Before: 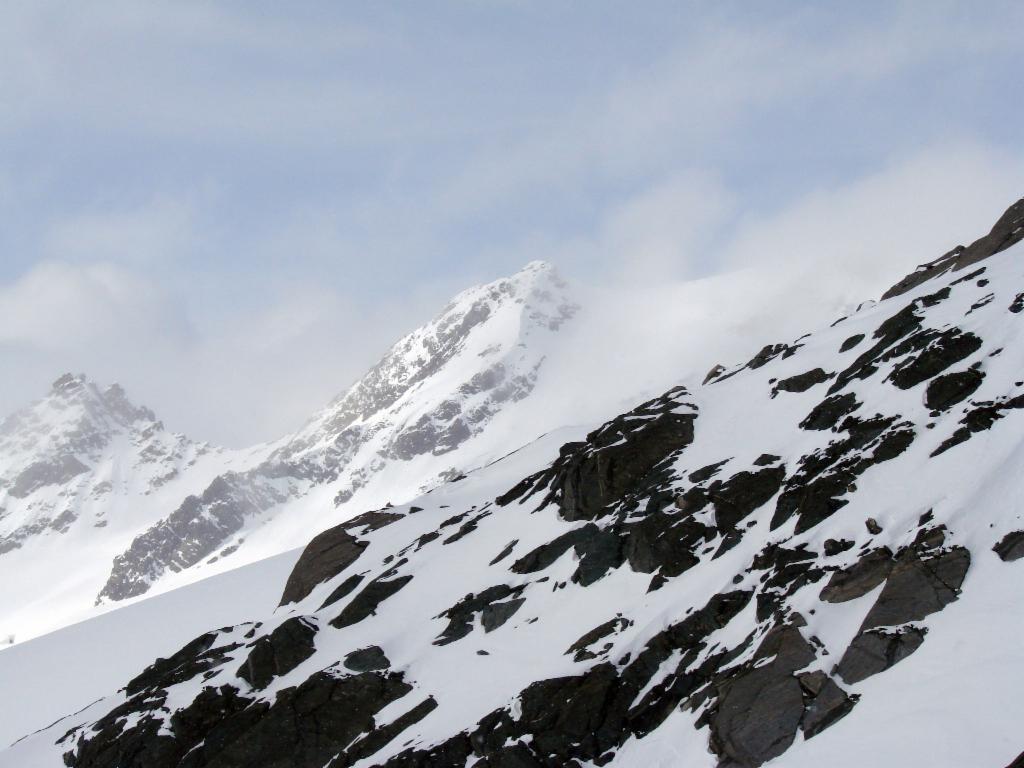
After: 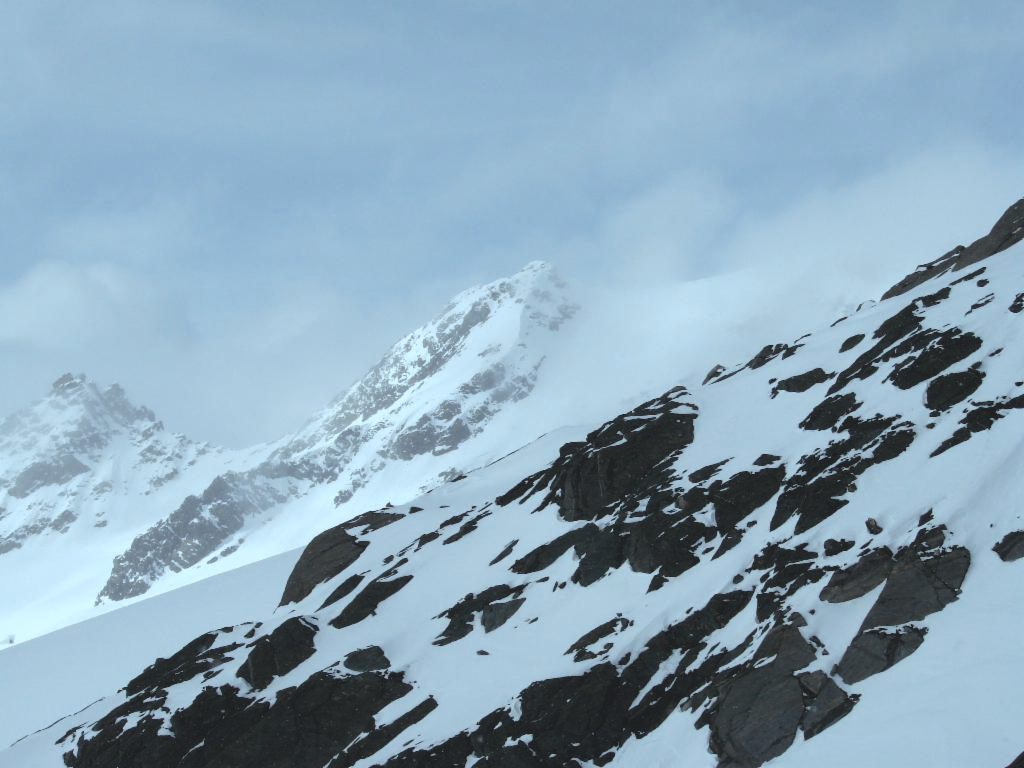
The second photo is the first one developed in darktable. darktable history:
exposure: black level correction -0.015, exposure -0.136 EV, compensate highlight preservation false
color correction: highlights a* -13.22, highlights b* -17.8, saturation 0.714
